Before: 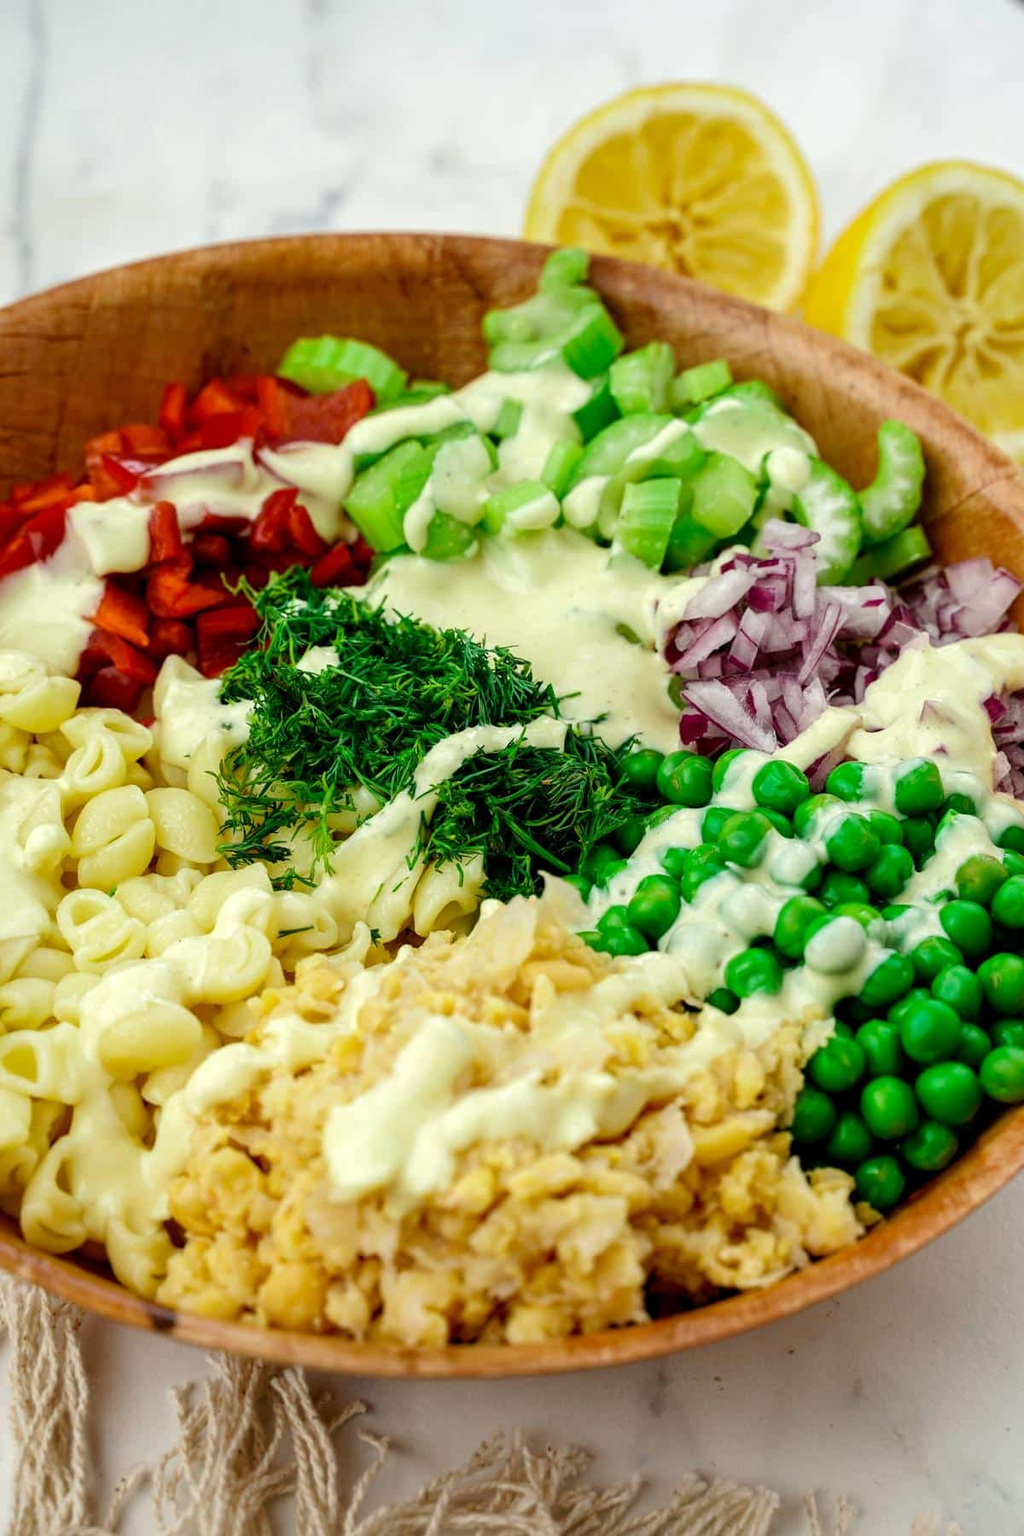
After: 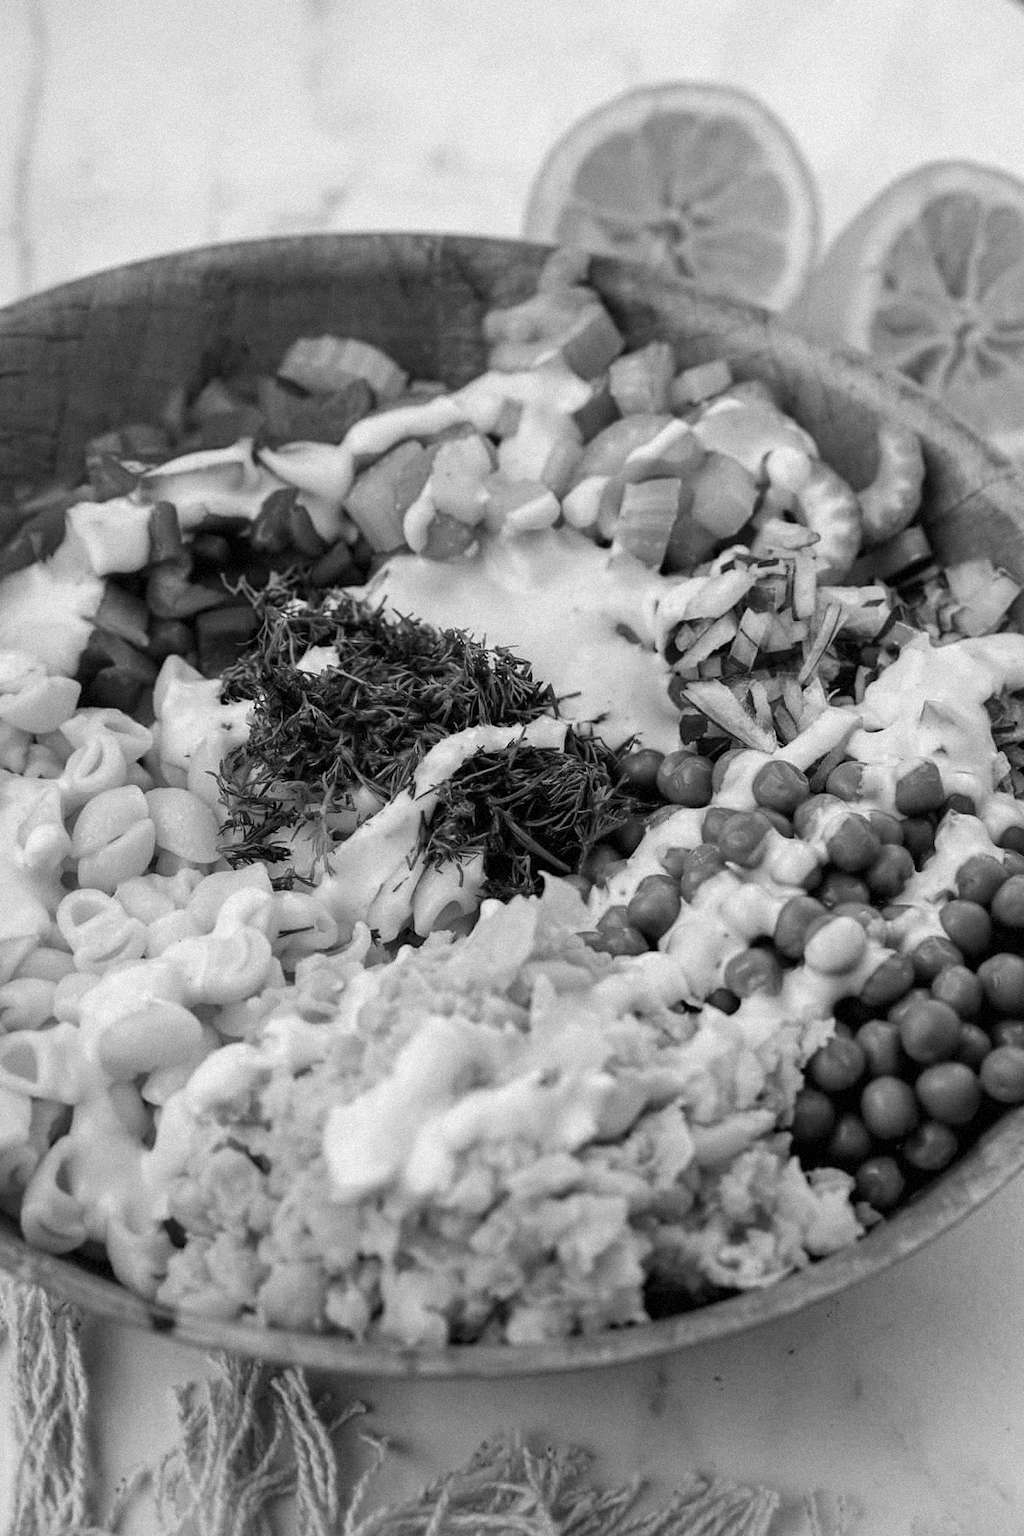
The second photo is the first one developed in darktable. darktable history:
color calibration: output gray [0.21, 0.42, 0.37, 0], gray › normalize channels true, illuminant same as pipeline (D50), adaptation XYZ, x 0.346, y 0.359, gamut compression 0
grain: mid-tones bias 0%
contrast brightness saturation: contrast 0.07
